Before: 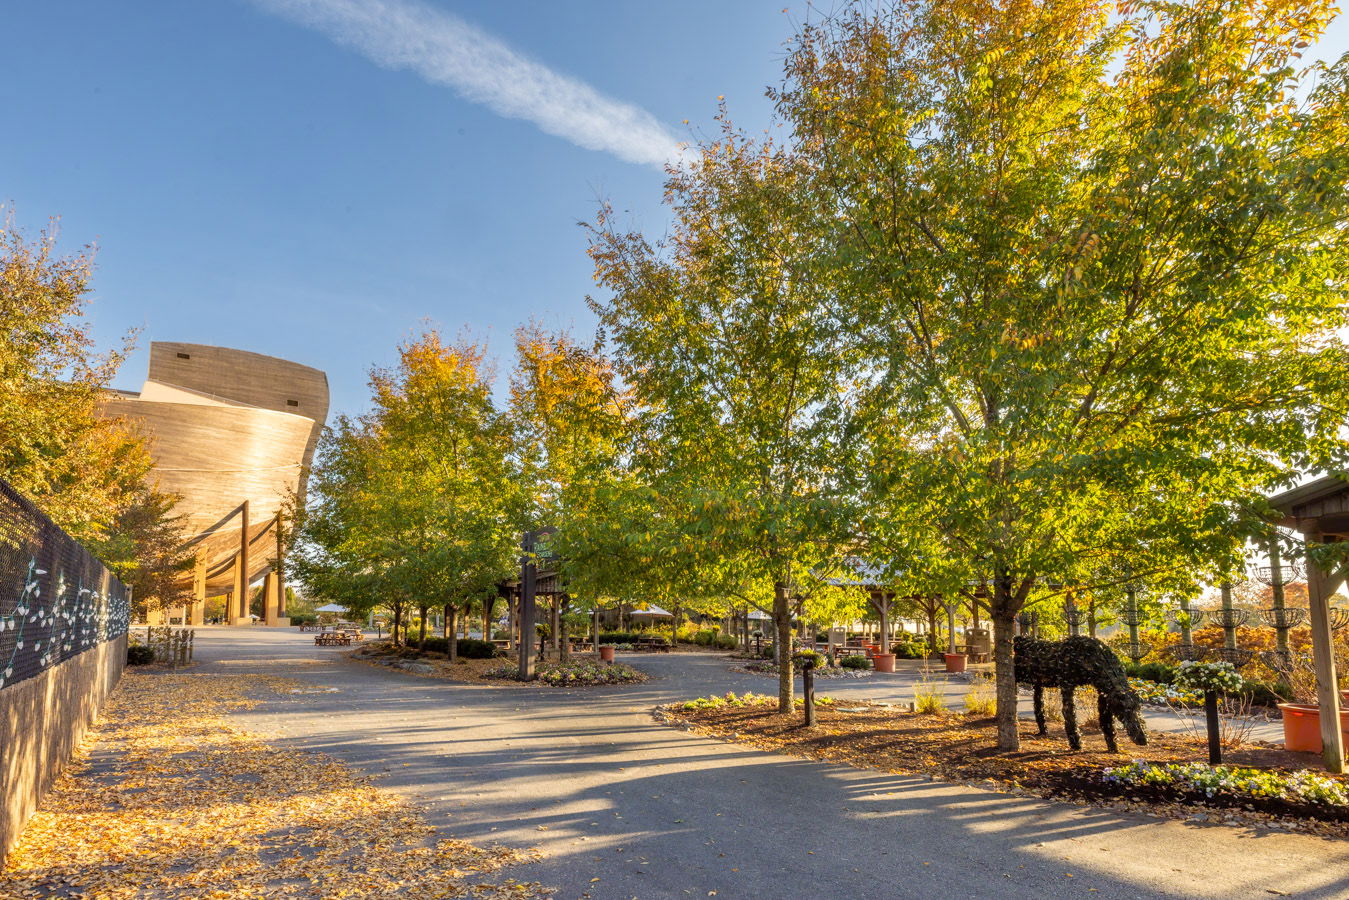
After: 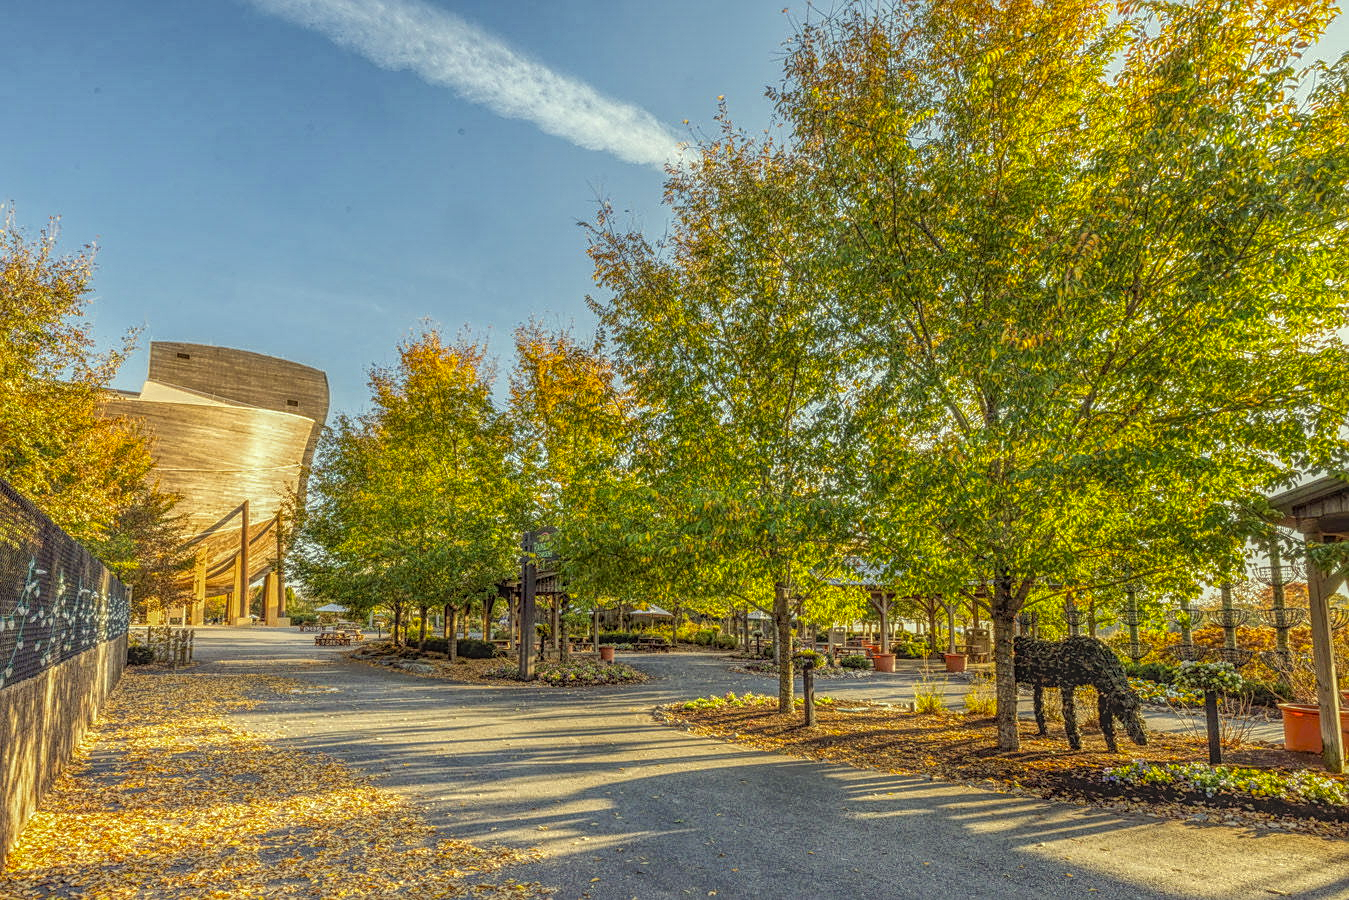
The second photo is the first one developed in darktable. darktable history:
sharpen: on, module defaults
local contrast: highlights 20%, shadows 30%, detail 200%, midtone range 0.2
color correction: highlights a* -5.94, highlights b* 11.19
